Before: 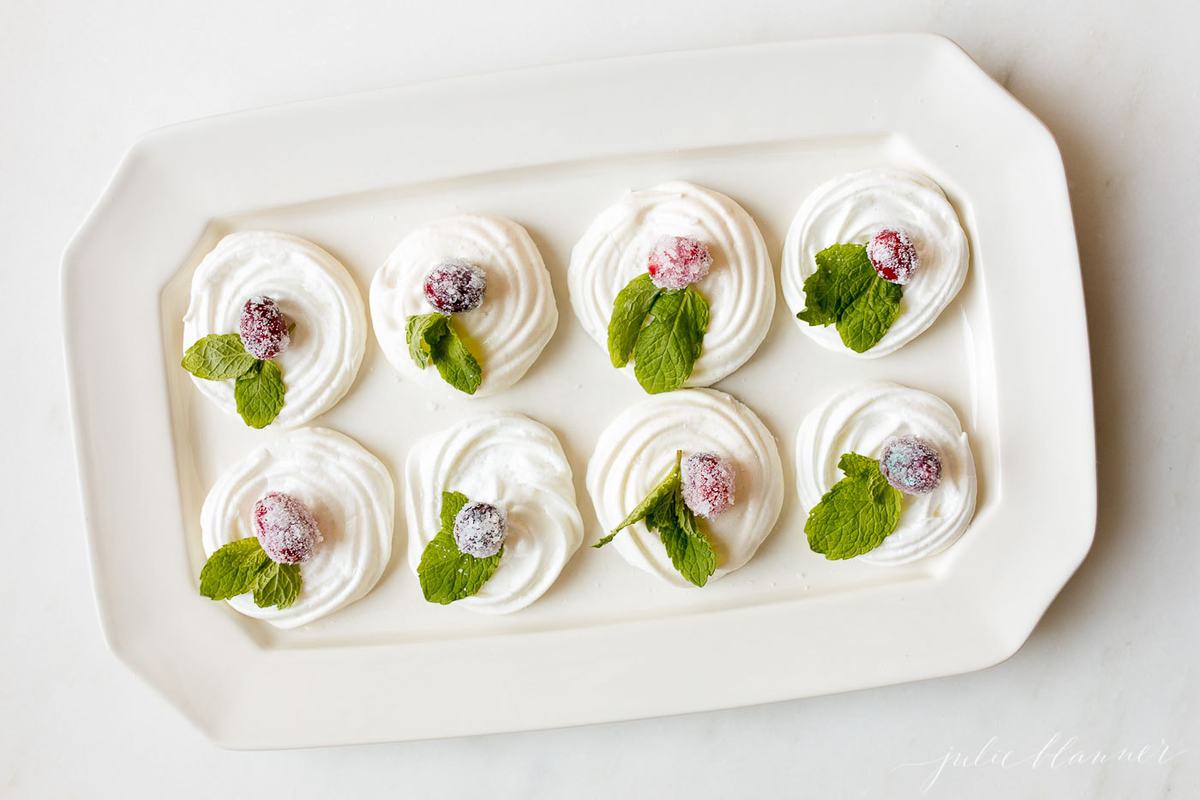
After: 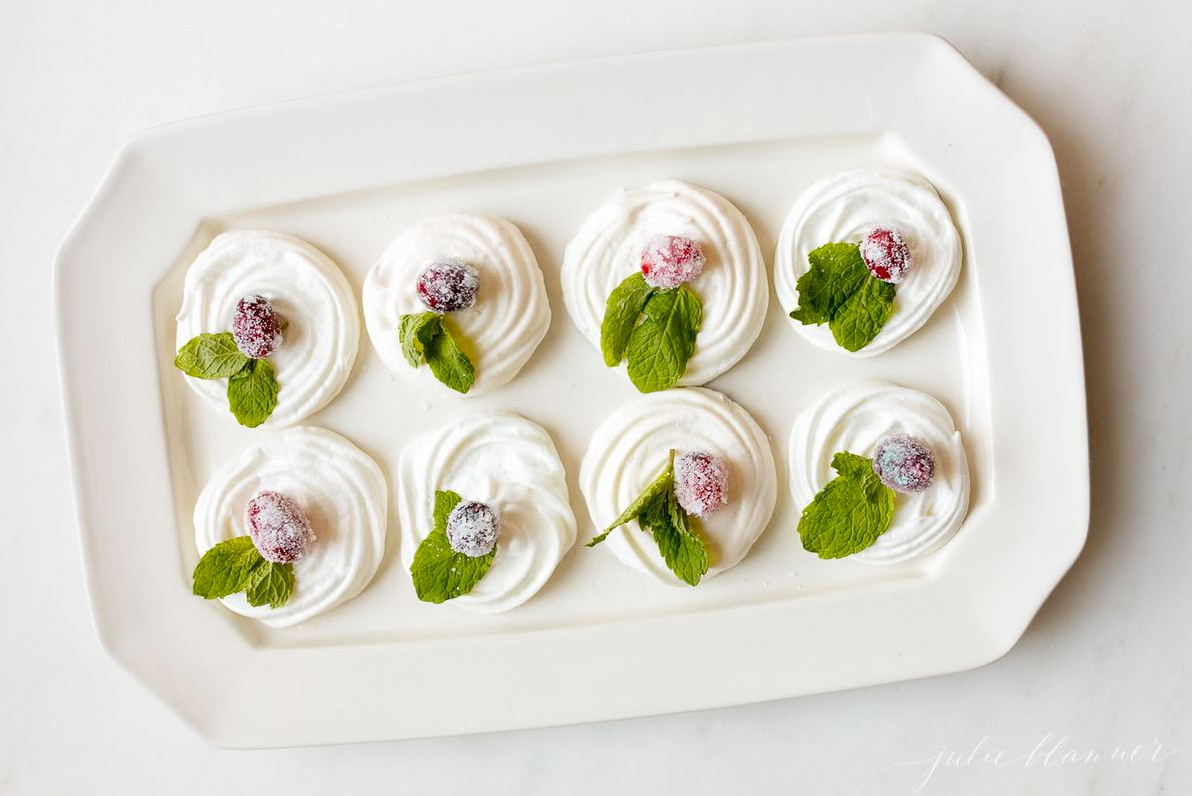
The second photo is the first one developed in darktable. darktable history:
crop and rotate: left 0.614%, top 0.179%, bottom 0.309%
vibrance: on, module defaults
